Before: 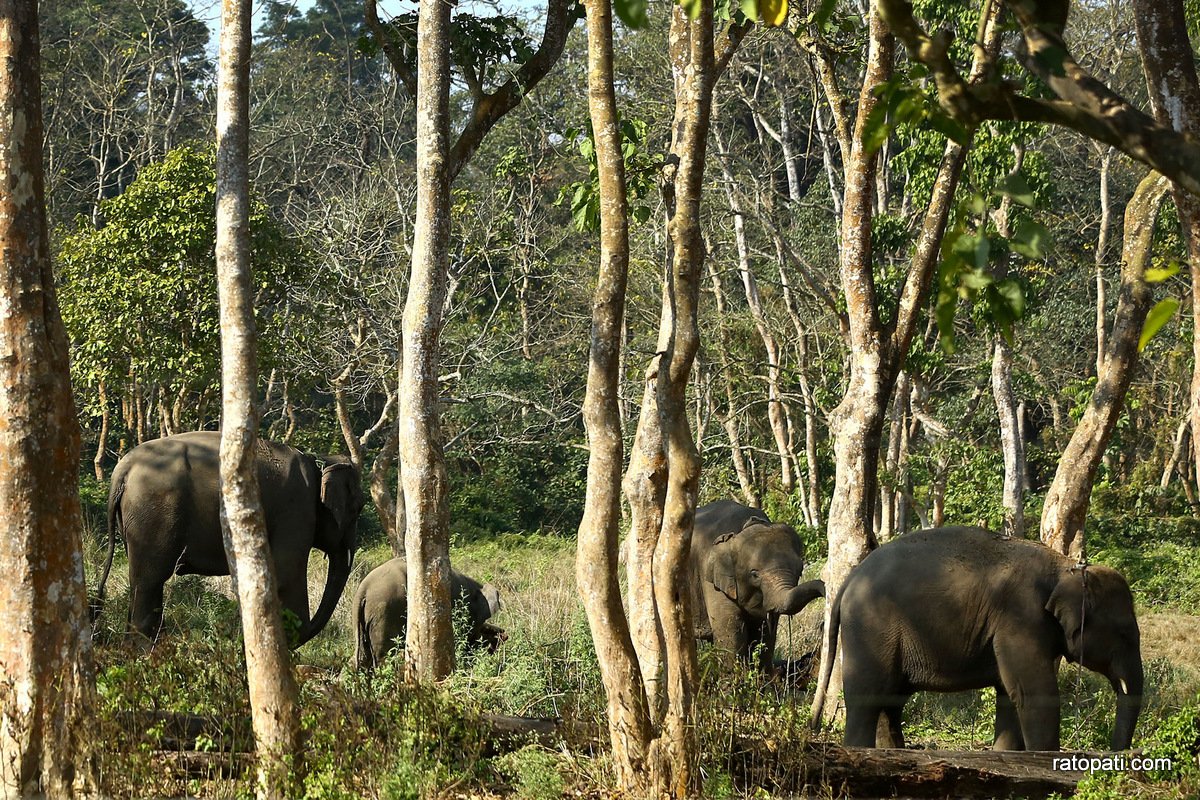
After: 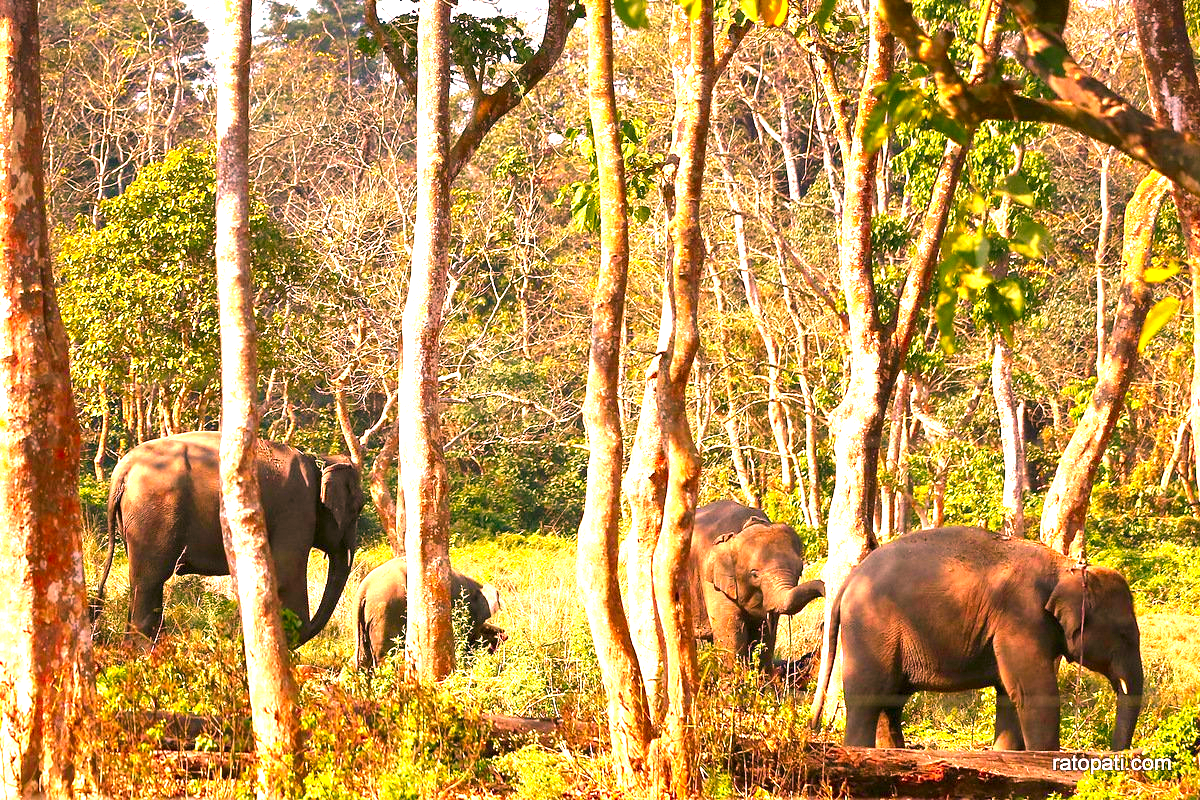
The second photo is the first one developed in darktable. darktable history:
white balance: red 1.123, blue 0.83
exposure: black level correction 0, exposure 1.975 EV, compensate exposure bias true, compensate highlight preservation false
color correction: highlights a* 19.5, highlights b* -11.53, saturation 1.69
